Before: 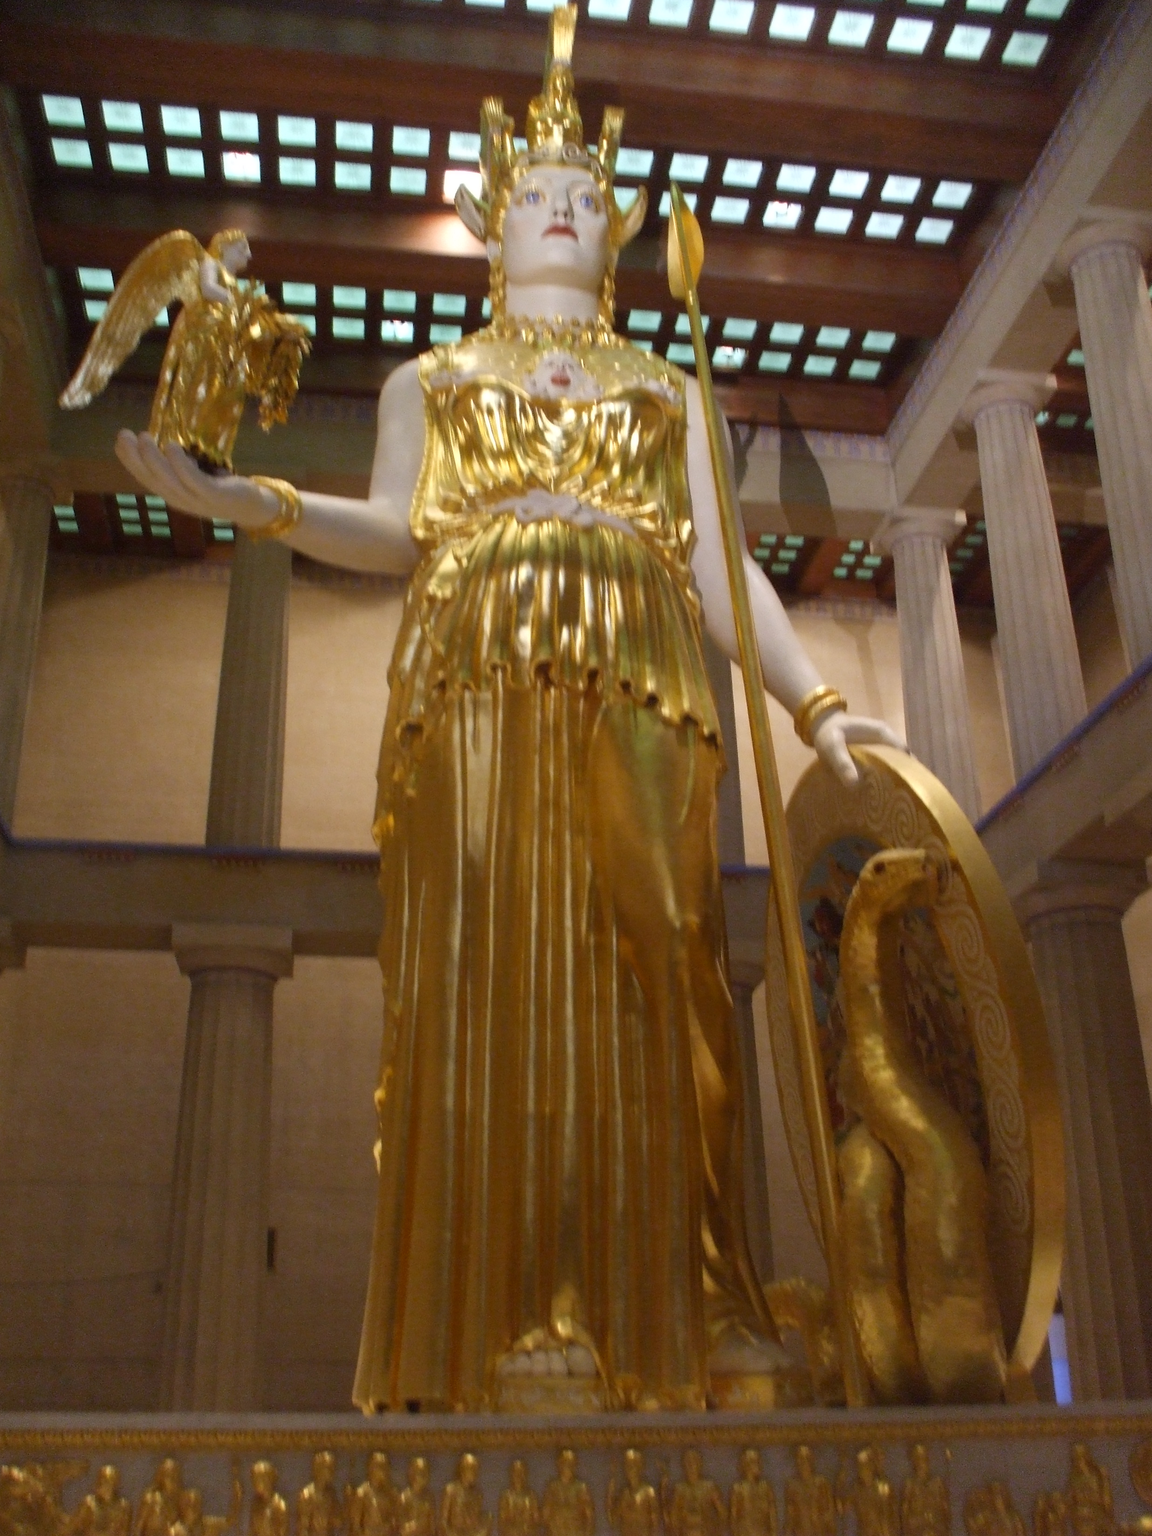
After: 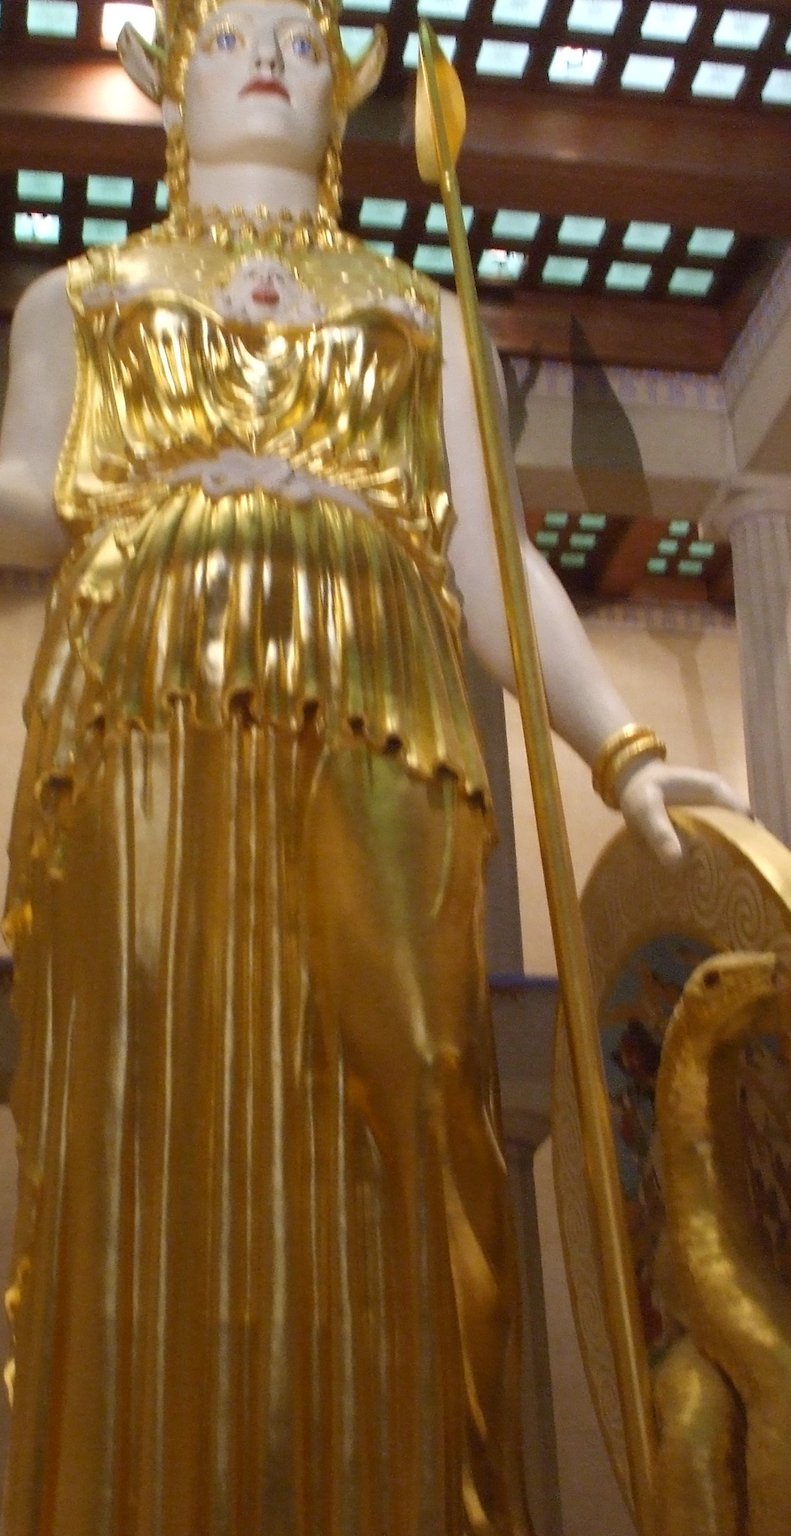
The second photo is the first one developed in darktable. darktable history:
crop: left 32.22%, top 10.982%, right 18.67%, bottom 17.533%
